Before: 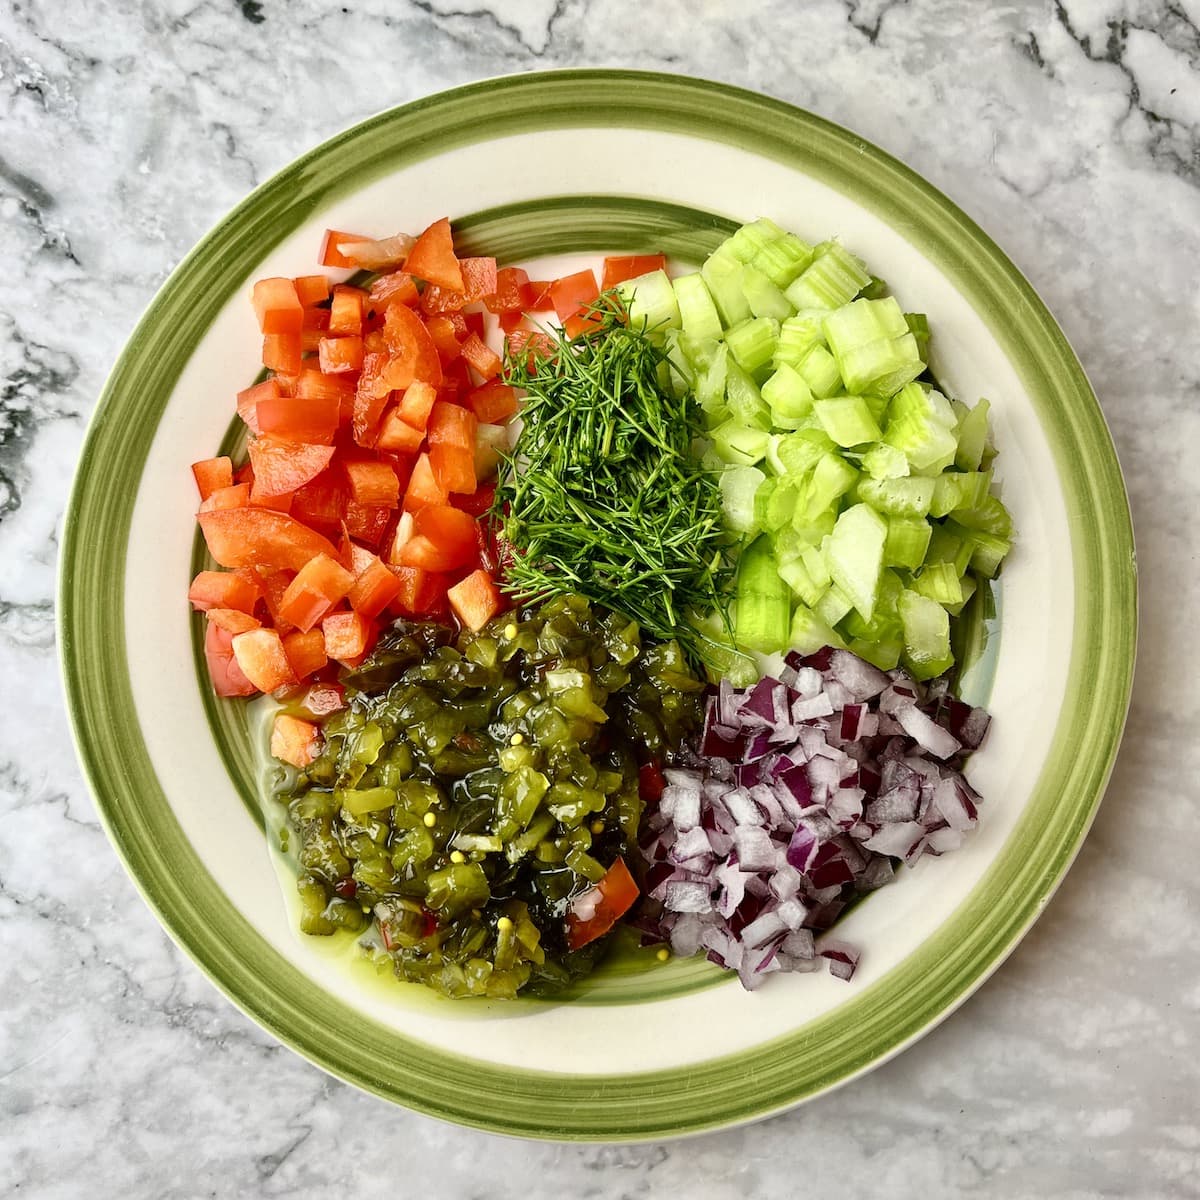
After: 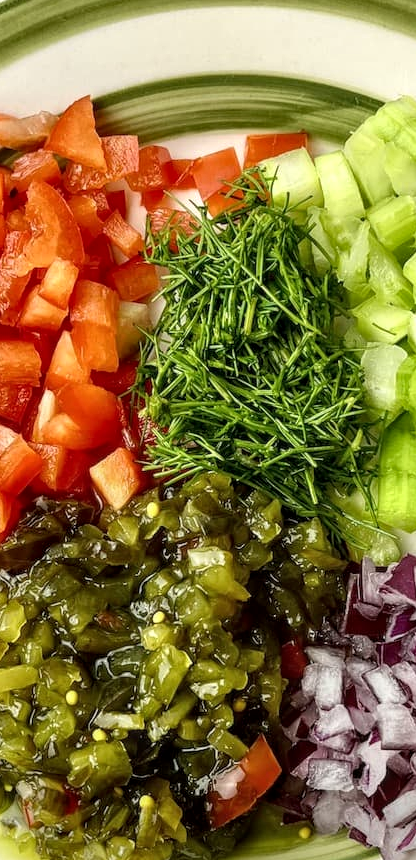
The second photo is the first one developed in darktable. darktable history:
local contrast: on, module defaults
crop and rotate: left 29.837%, top 10.179%, right 35.471%, bottom 18.122%
